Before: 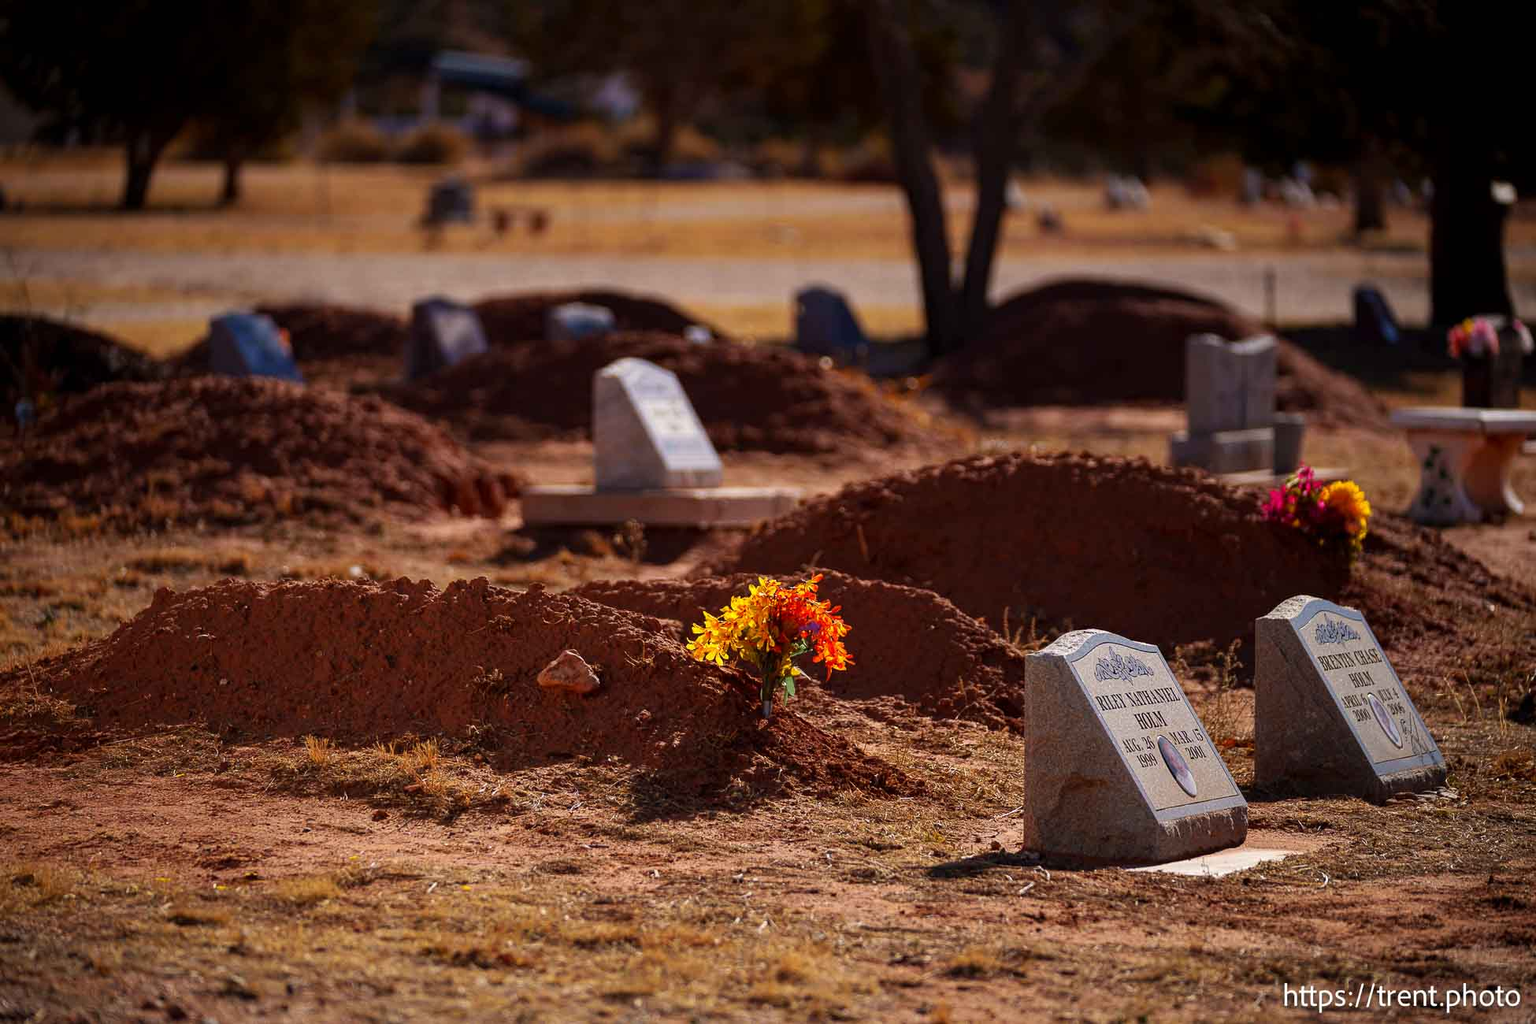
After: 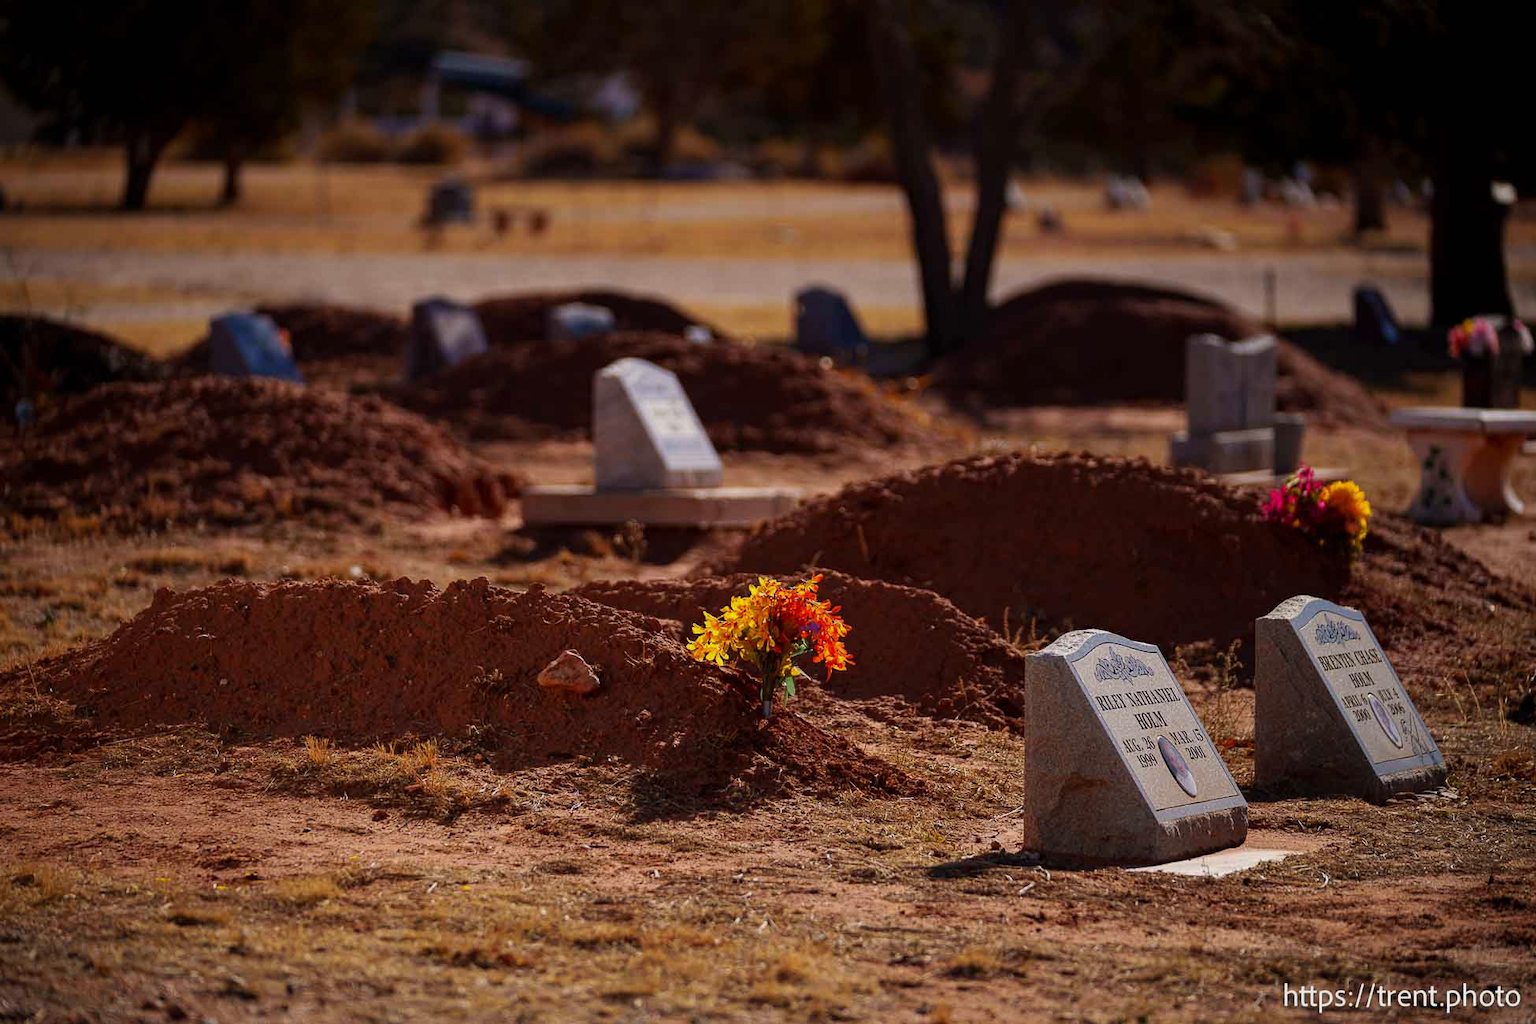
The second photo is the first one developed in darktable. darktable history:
exposure: exposure -0.25 EV, compensate exposure bias true, compensate highlight preservation false
